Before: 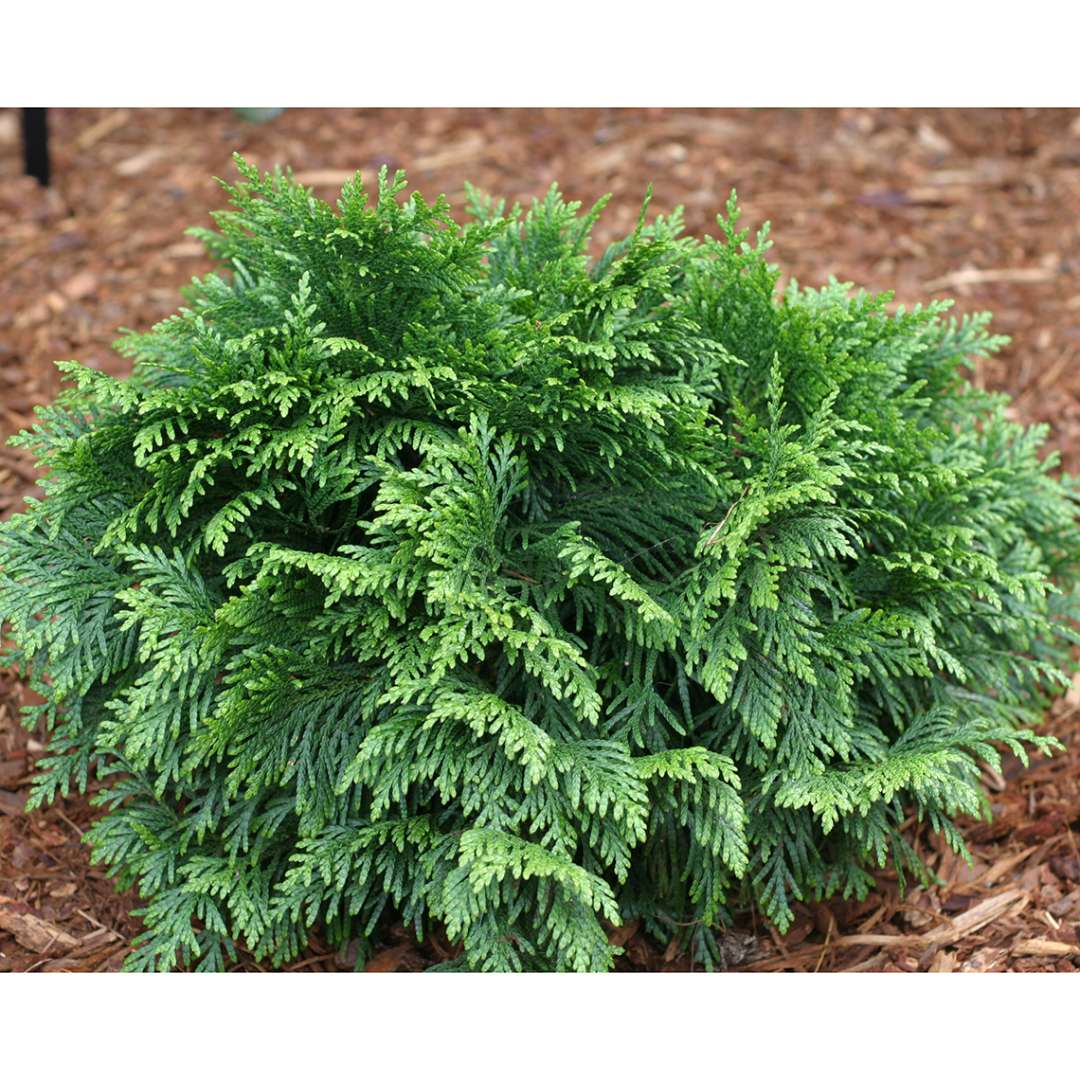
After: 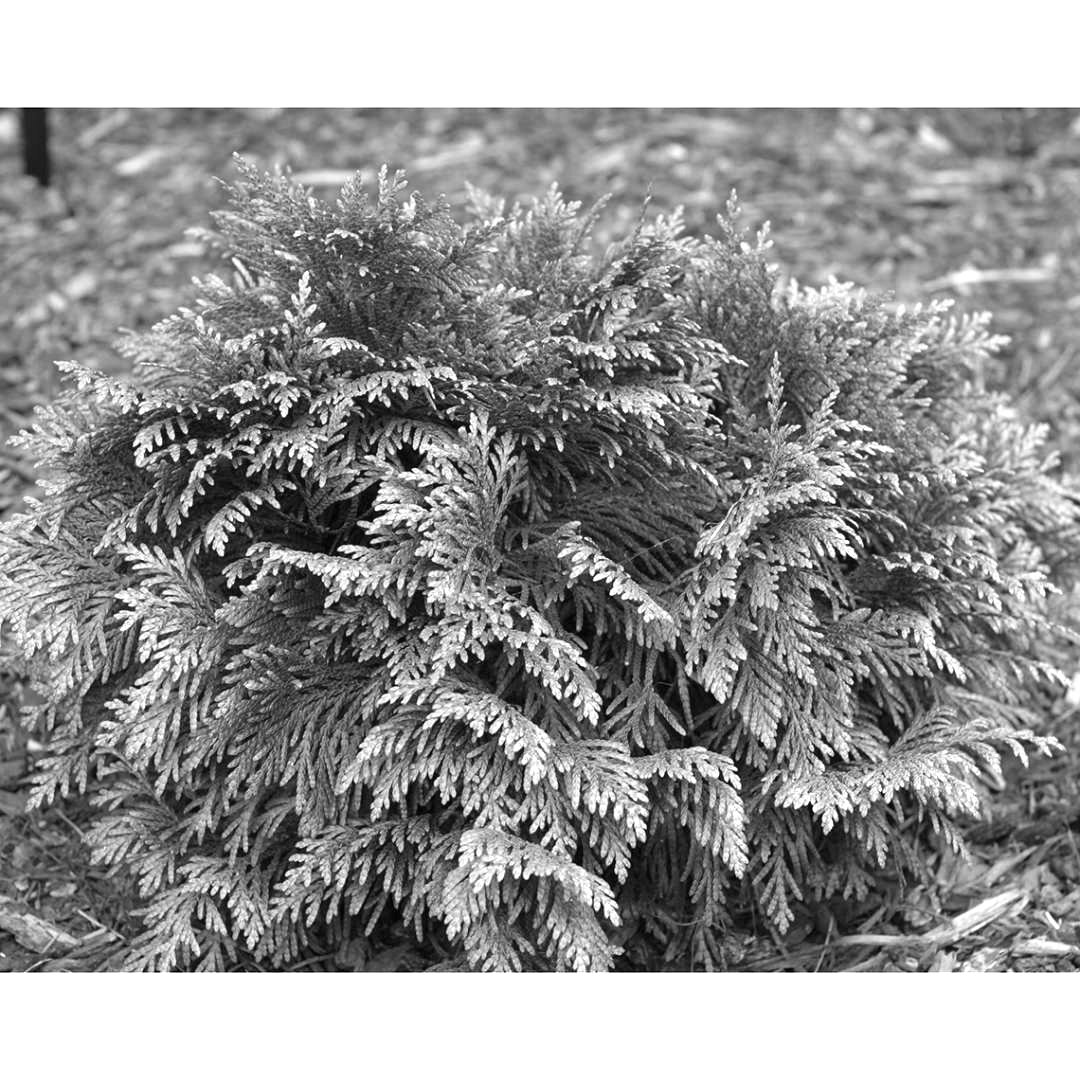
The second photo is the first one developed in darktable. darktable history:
color calibration: output gray [0.21, 0.42, 0.37, 0], illuminant as shot in camera, x 0.483, y 0.43, temperature 2426.96 K
